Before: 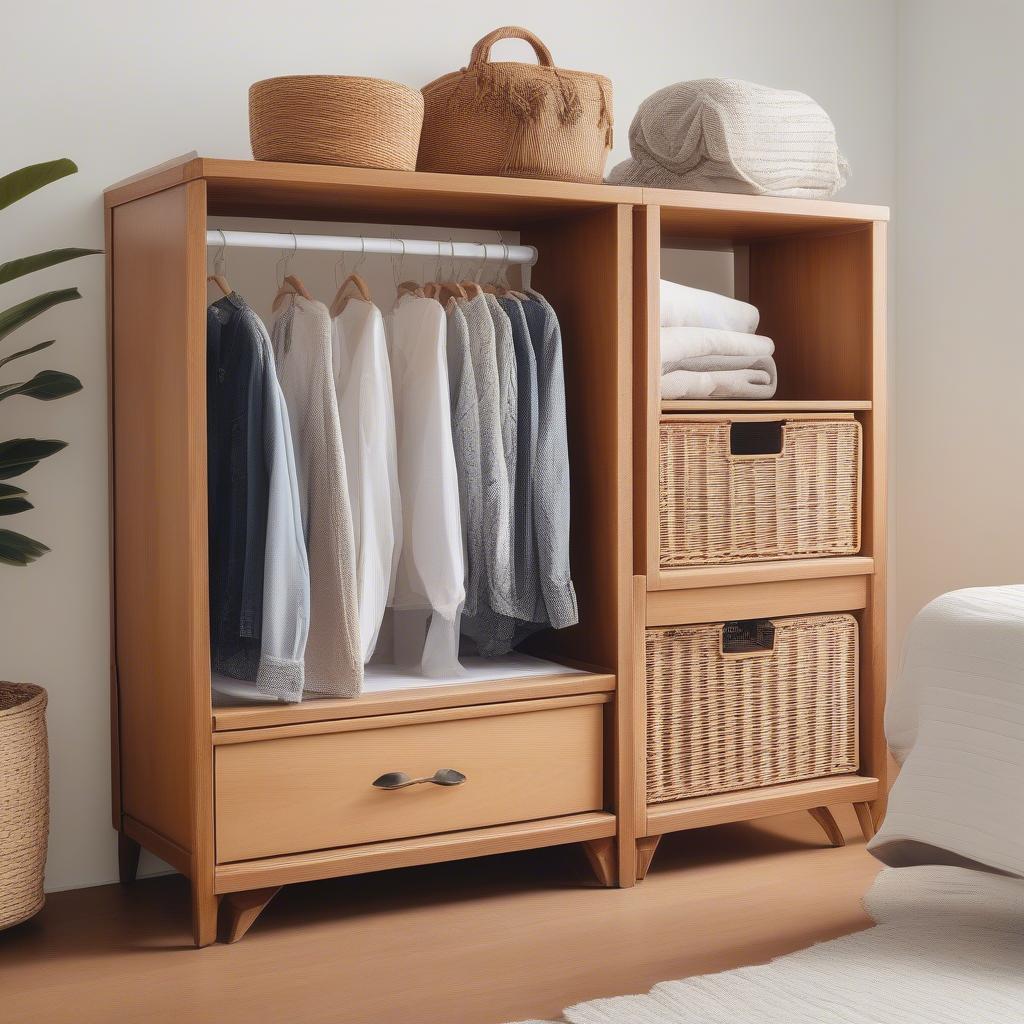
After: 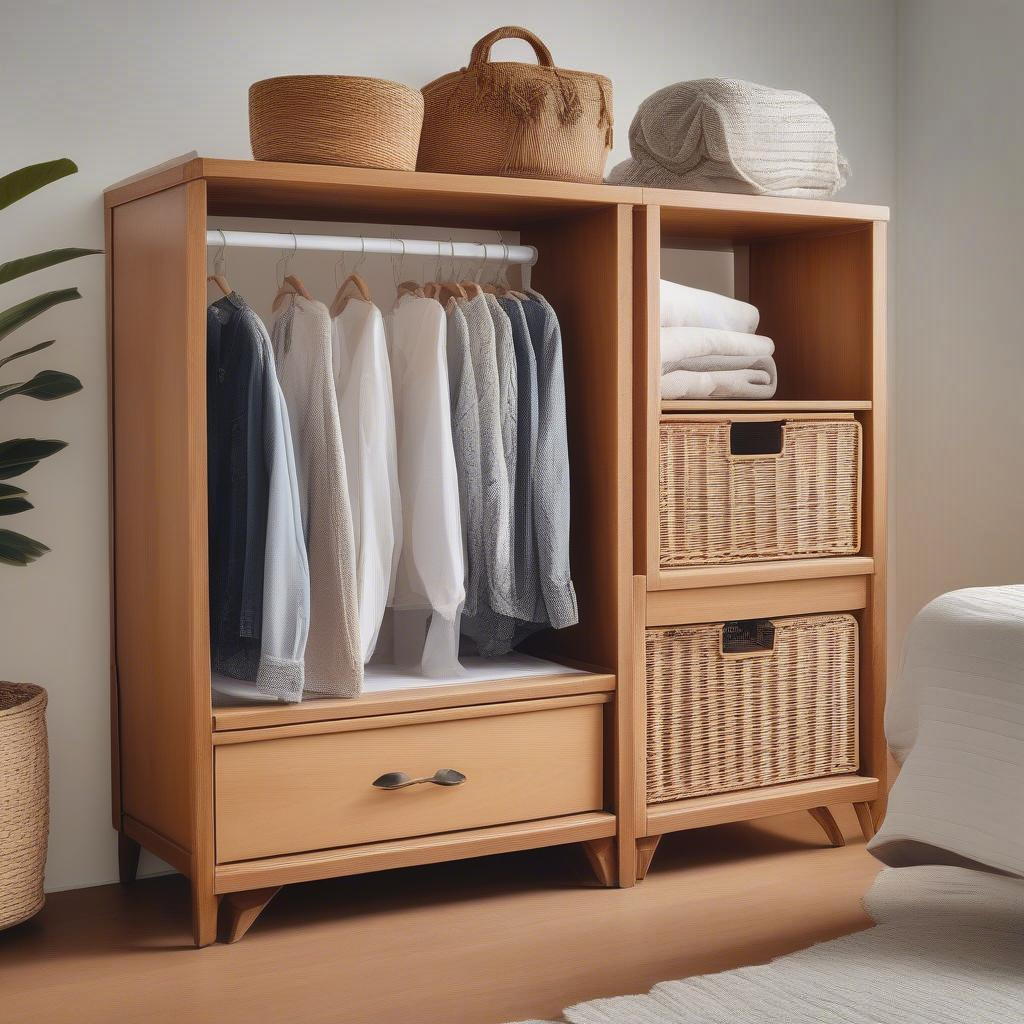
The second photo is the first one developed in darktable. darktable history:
tone equalizer: edges refinement/feathering 500, mask exposure compensation -1.57 EV, preserve details no
shadows and highlights: shadows 24.65, highlights -78.21, soften with gaussian
